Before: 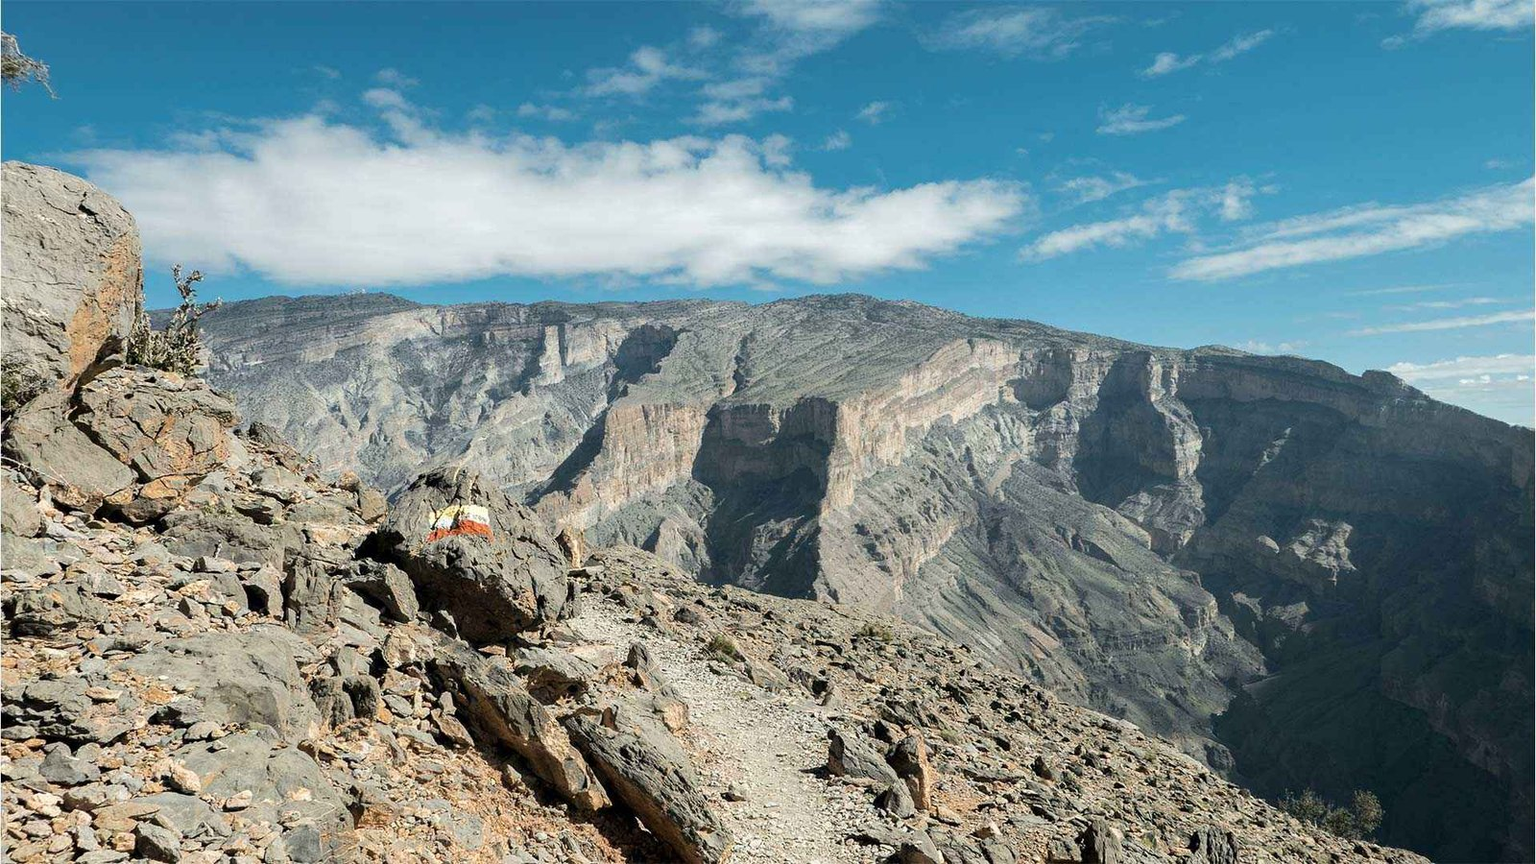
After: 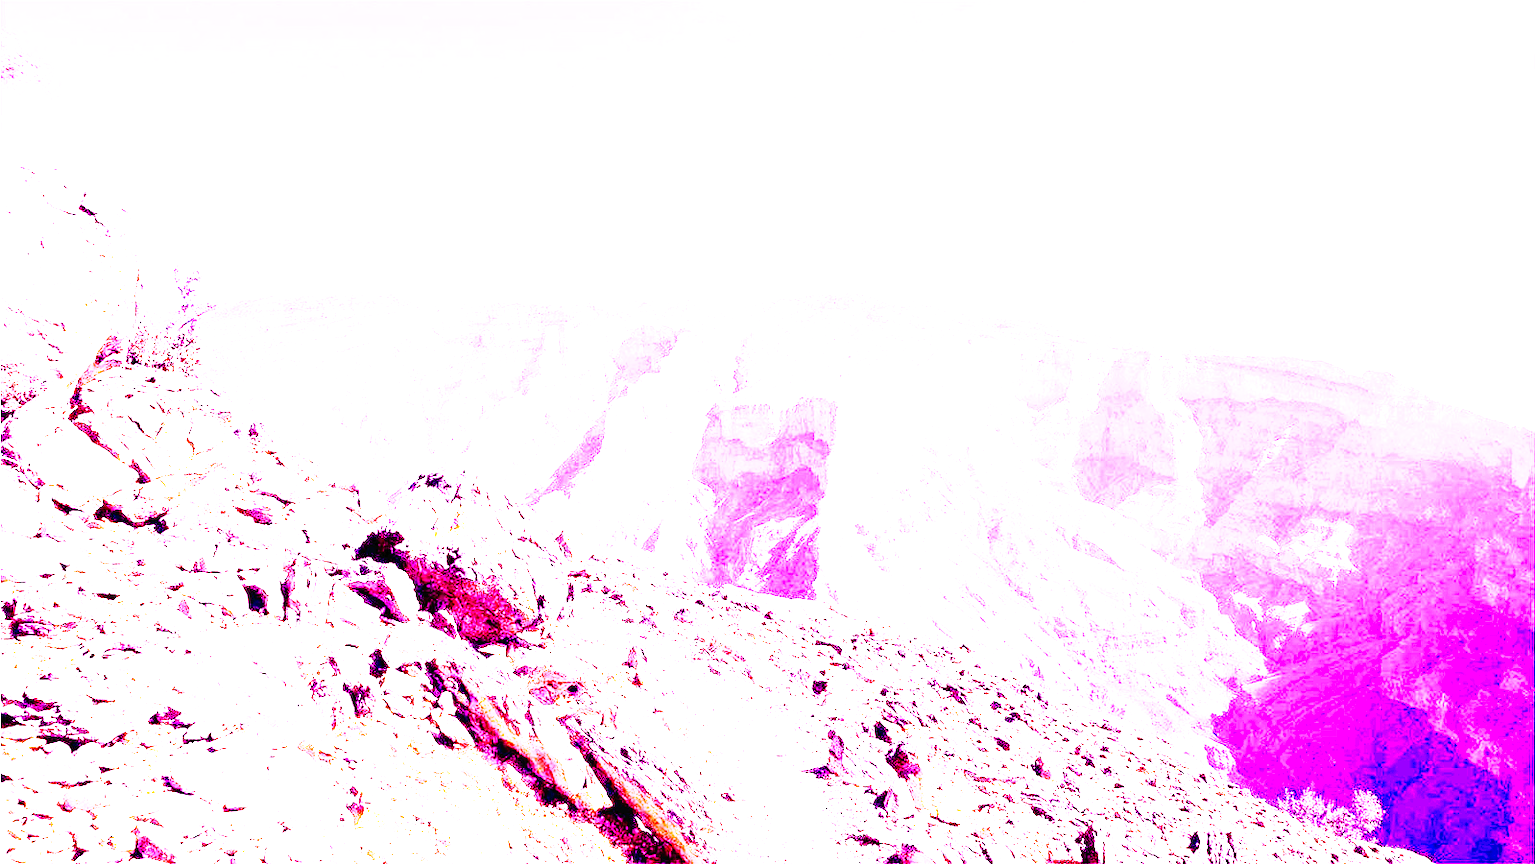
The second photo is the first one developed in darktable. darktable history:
tone curve: curves: ch0 [(0, 0) (0.003, 0.016) (0.011, 0.016) (0.025, 0.016) (0.044, 0.017) (0.069, 0.026) (0.1, 0.044) (0.136, 0.074) (0.177, 0.121) (0.224, 0.183) (0.277, 0.248) (0.335, 0.326) (0.399, 0.413) (0.468, 0.511) (0.543, 0.612) (0.623, 0.717) (0.709, 0.818) (0.801, 0.911) (0.898, 0.979) (1, 1)], preserve colors none
white balance: red 8, blue 8
color balance rgb: perceptual brilliance grading › highlights 14.29%, perceptual brilliance grading › mid-tones -5.92%, perceptual brilliance grading › shadows -26.83%, global vibrance 31.18%
